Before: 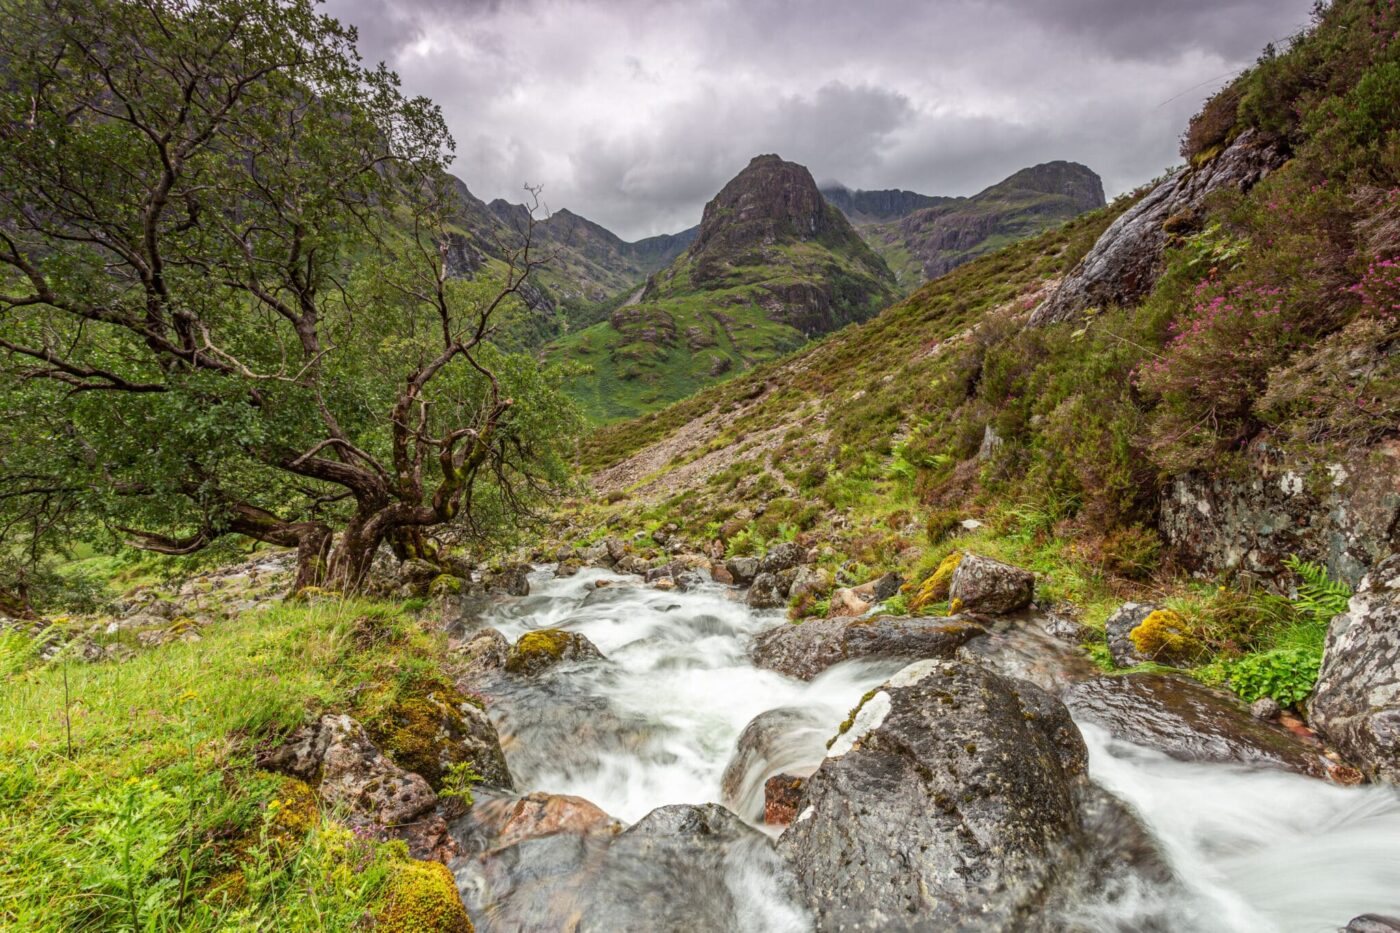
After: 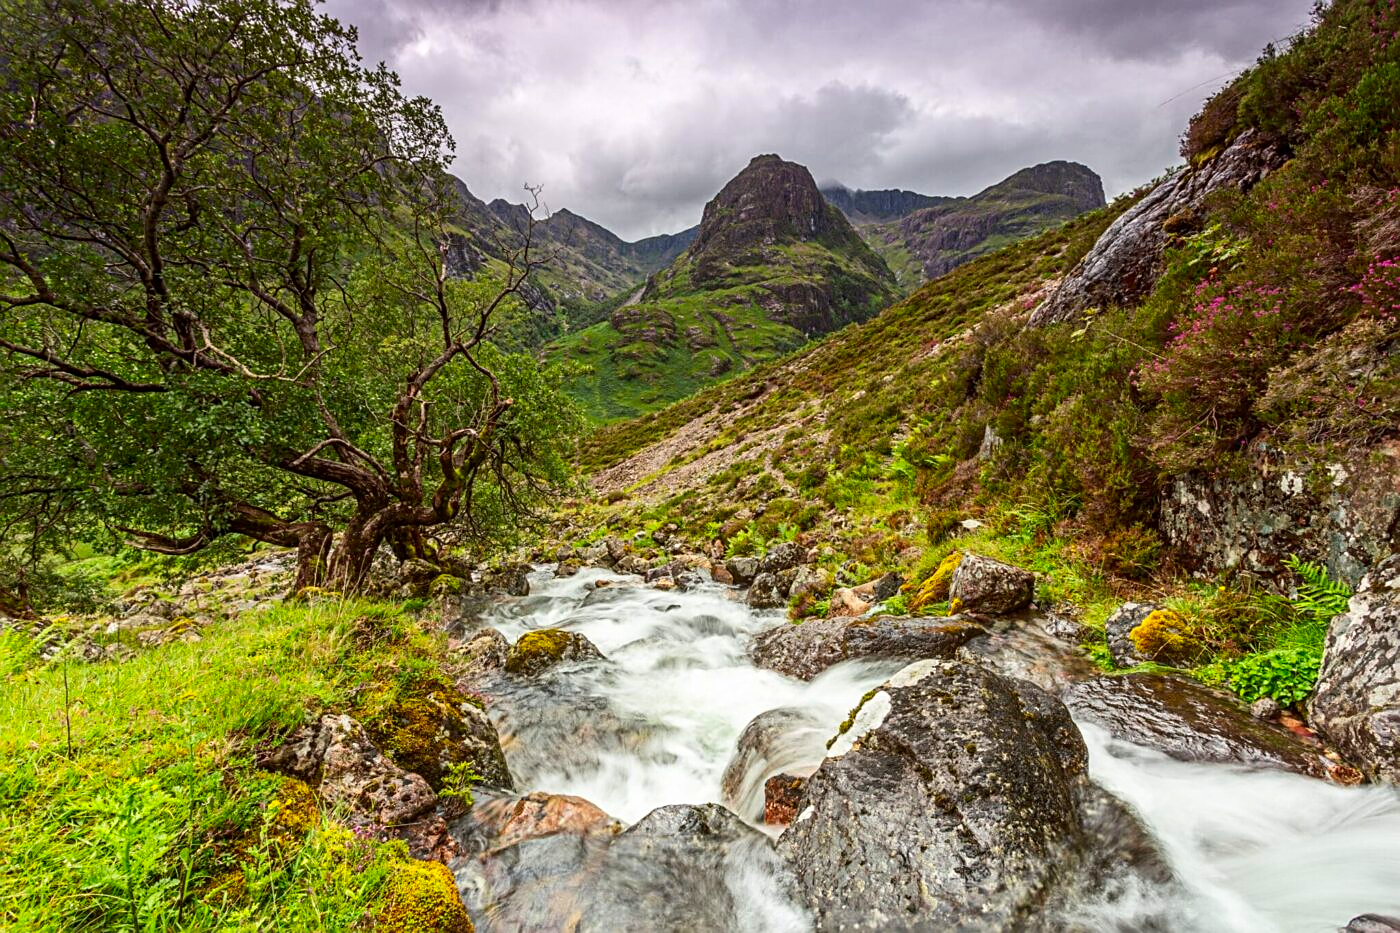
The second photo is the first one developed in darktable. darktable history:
sharpen: on, module defaults
contrast brightness saturation: contrast 0.16, saturation 0.32
